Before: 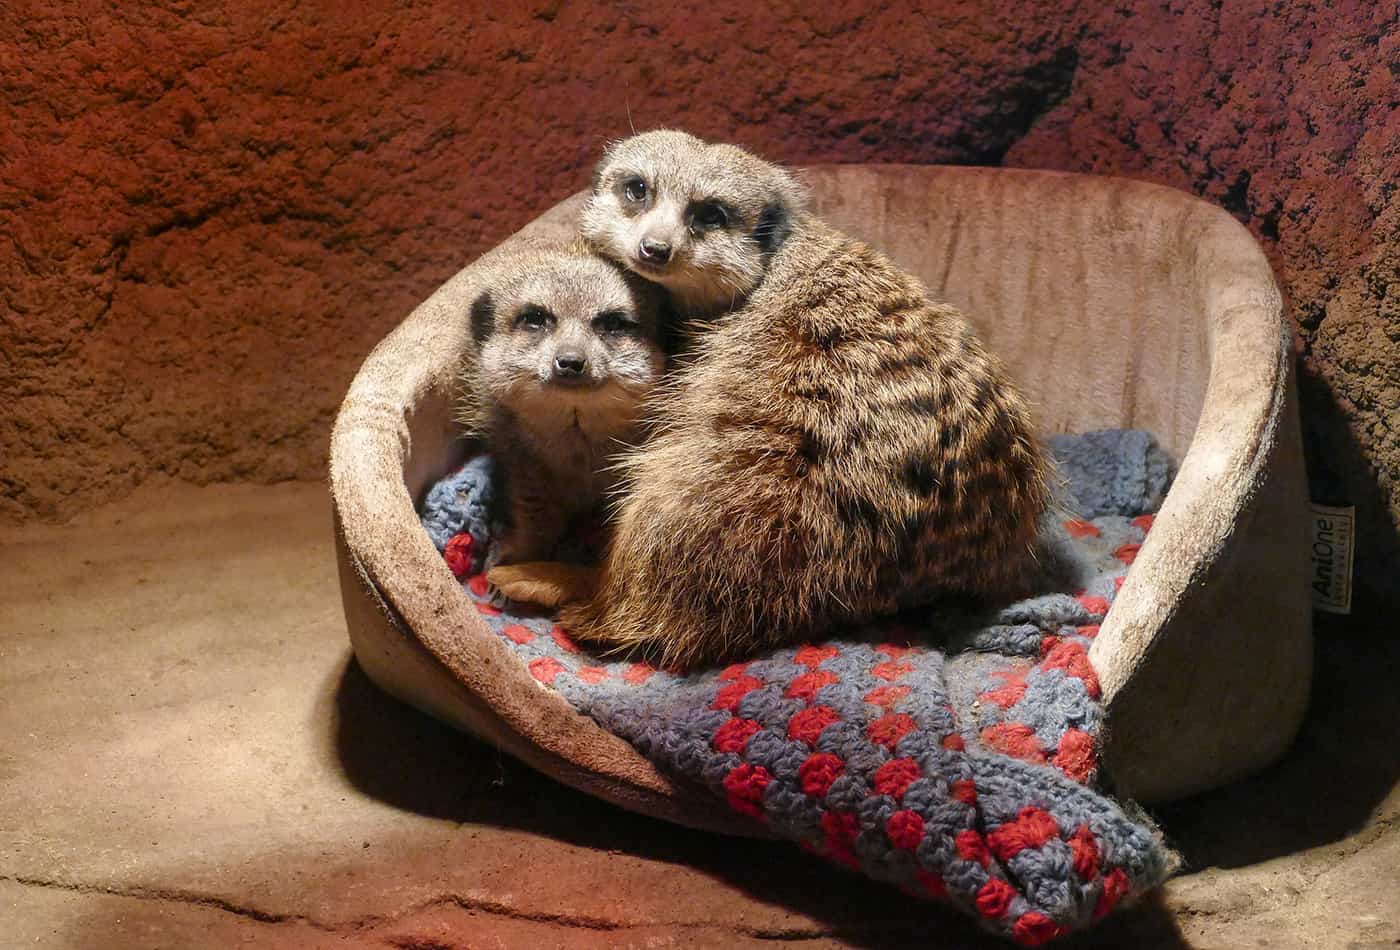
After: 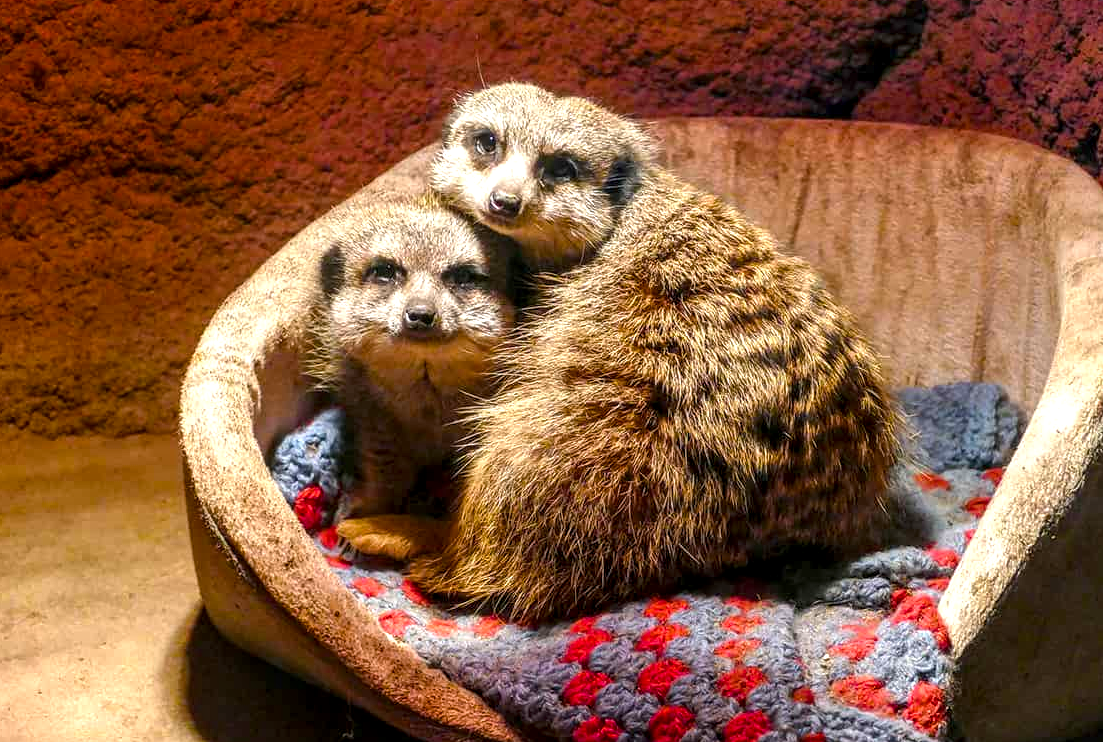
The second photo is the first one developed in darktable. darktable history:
color balance rgb: perceptual saturation grading › global saturation 36%, perceptual brilliance grading › global brilliance 10%, global vibrance 20%
local contrast: detail 142%
crop and rotate: left 10.77%, top 5.1%, right 10.41%, bottom 16.76%
